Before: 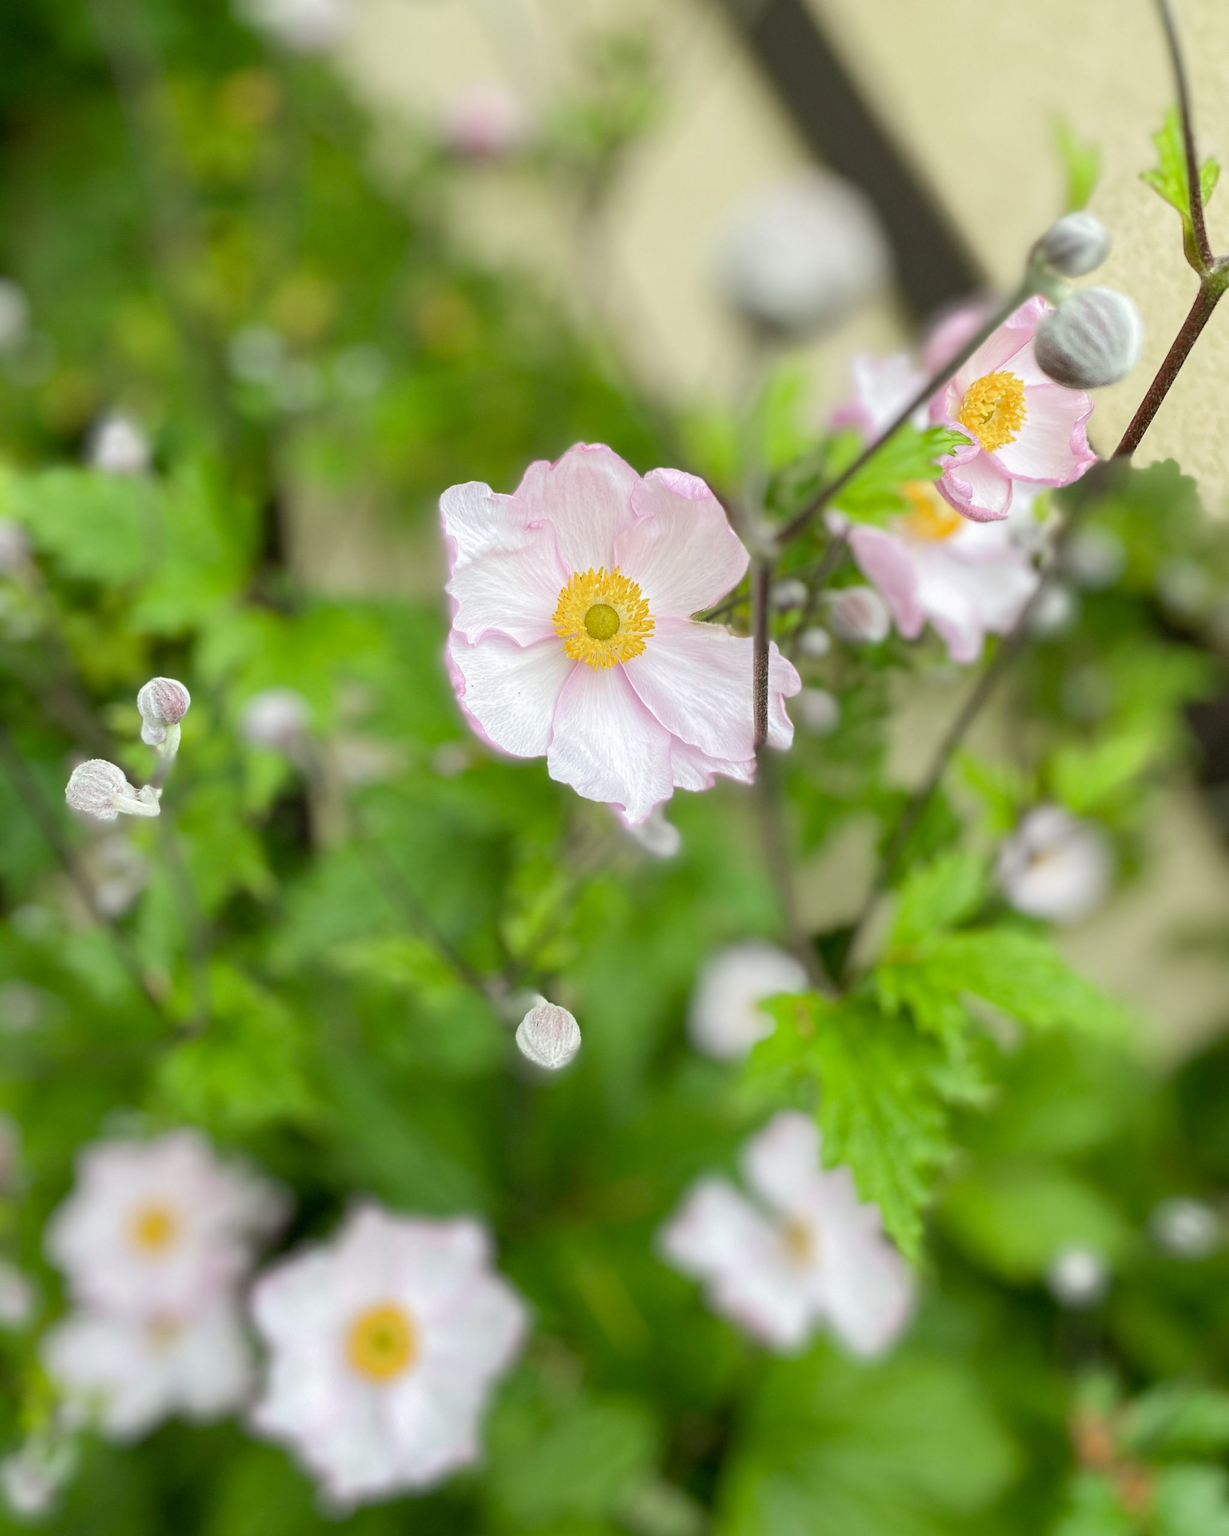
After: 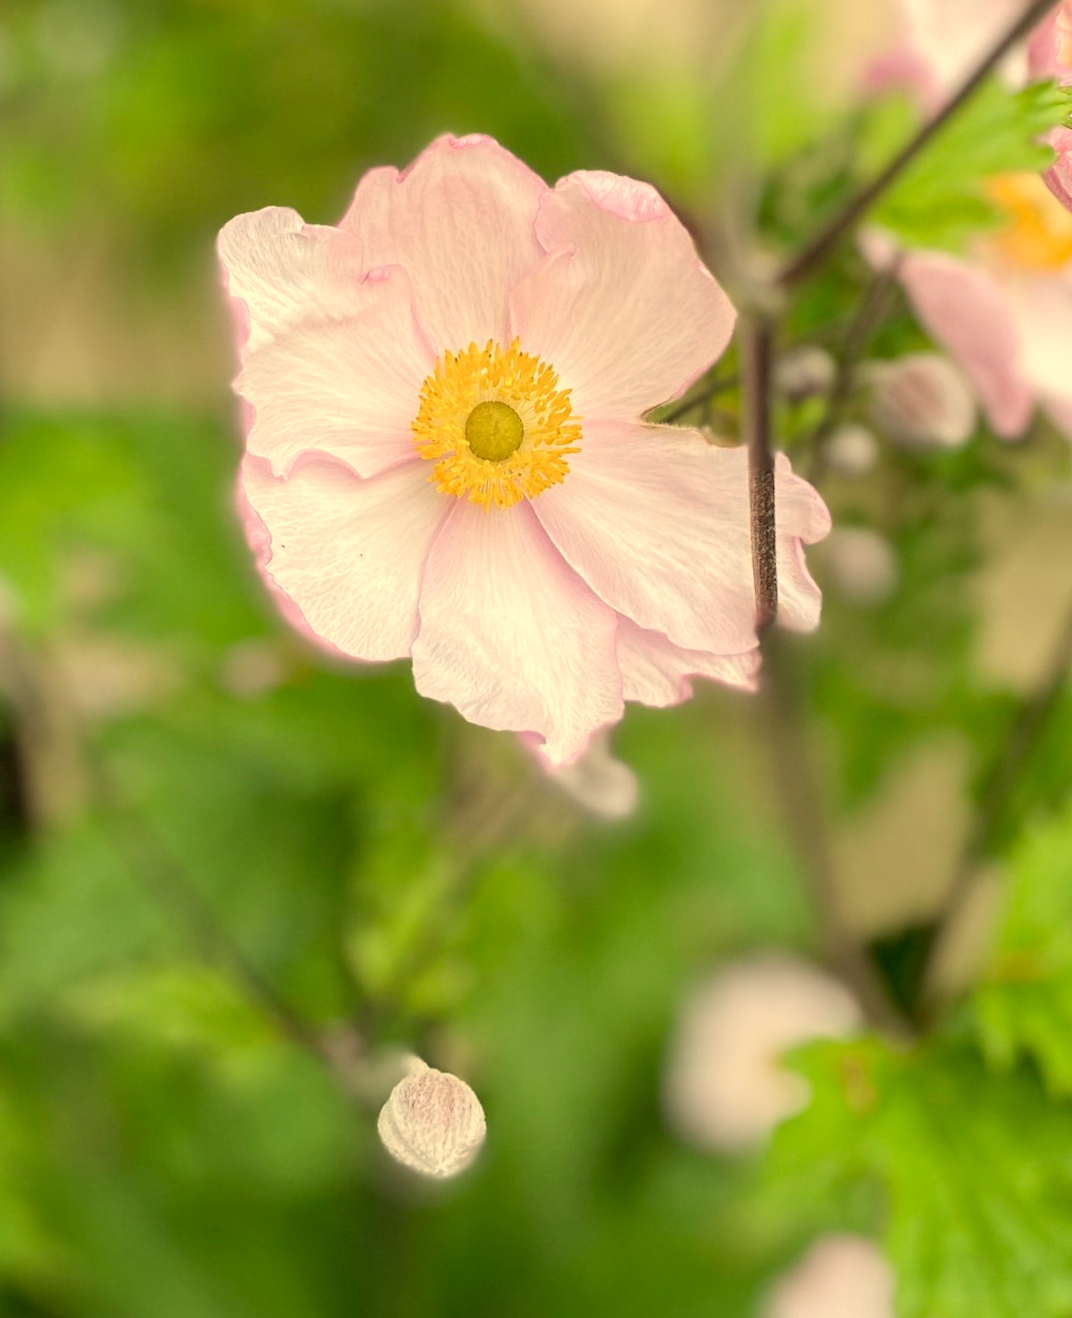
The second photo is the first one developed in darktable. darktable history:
crop: left 25%, top 25%, right 25%, bottom 25%
rotate and perspective: rotation -2.22°, lens shift (horizontal) -0.022, automatic cropping off
exposure: black level correction 0.002, compensate highlight preservation false
white balance: red 1.138, green 0.996, blue 0.812
